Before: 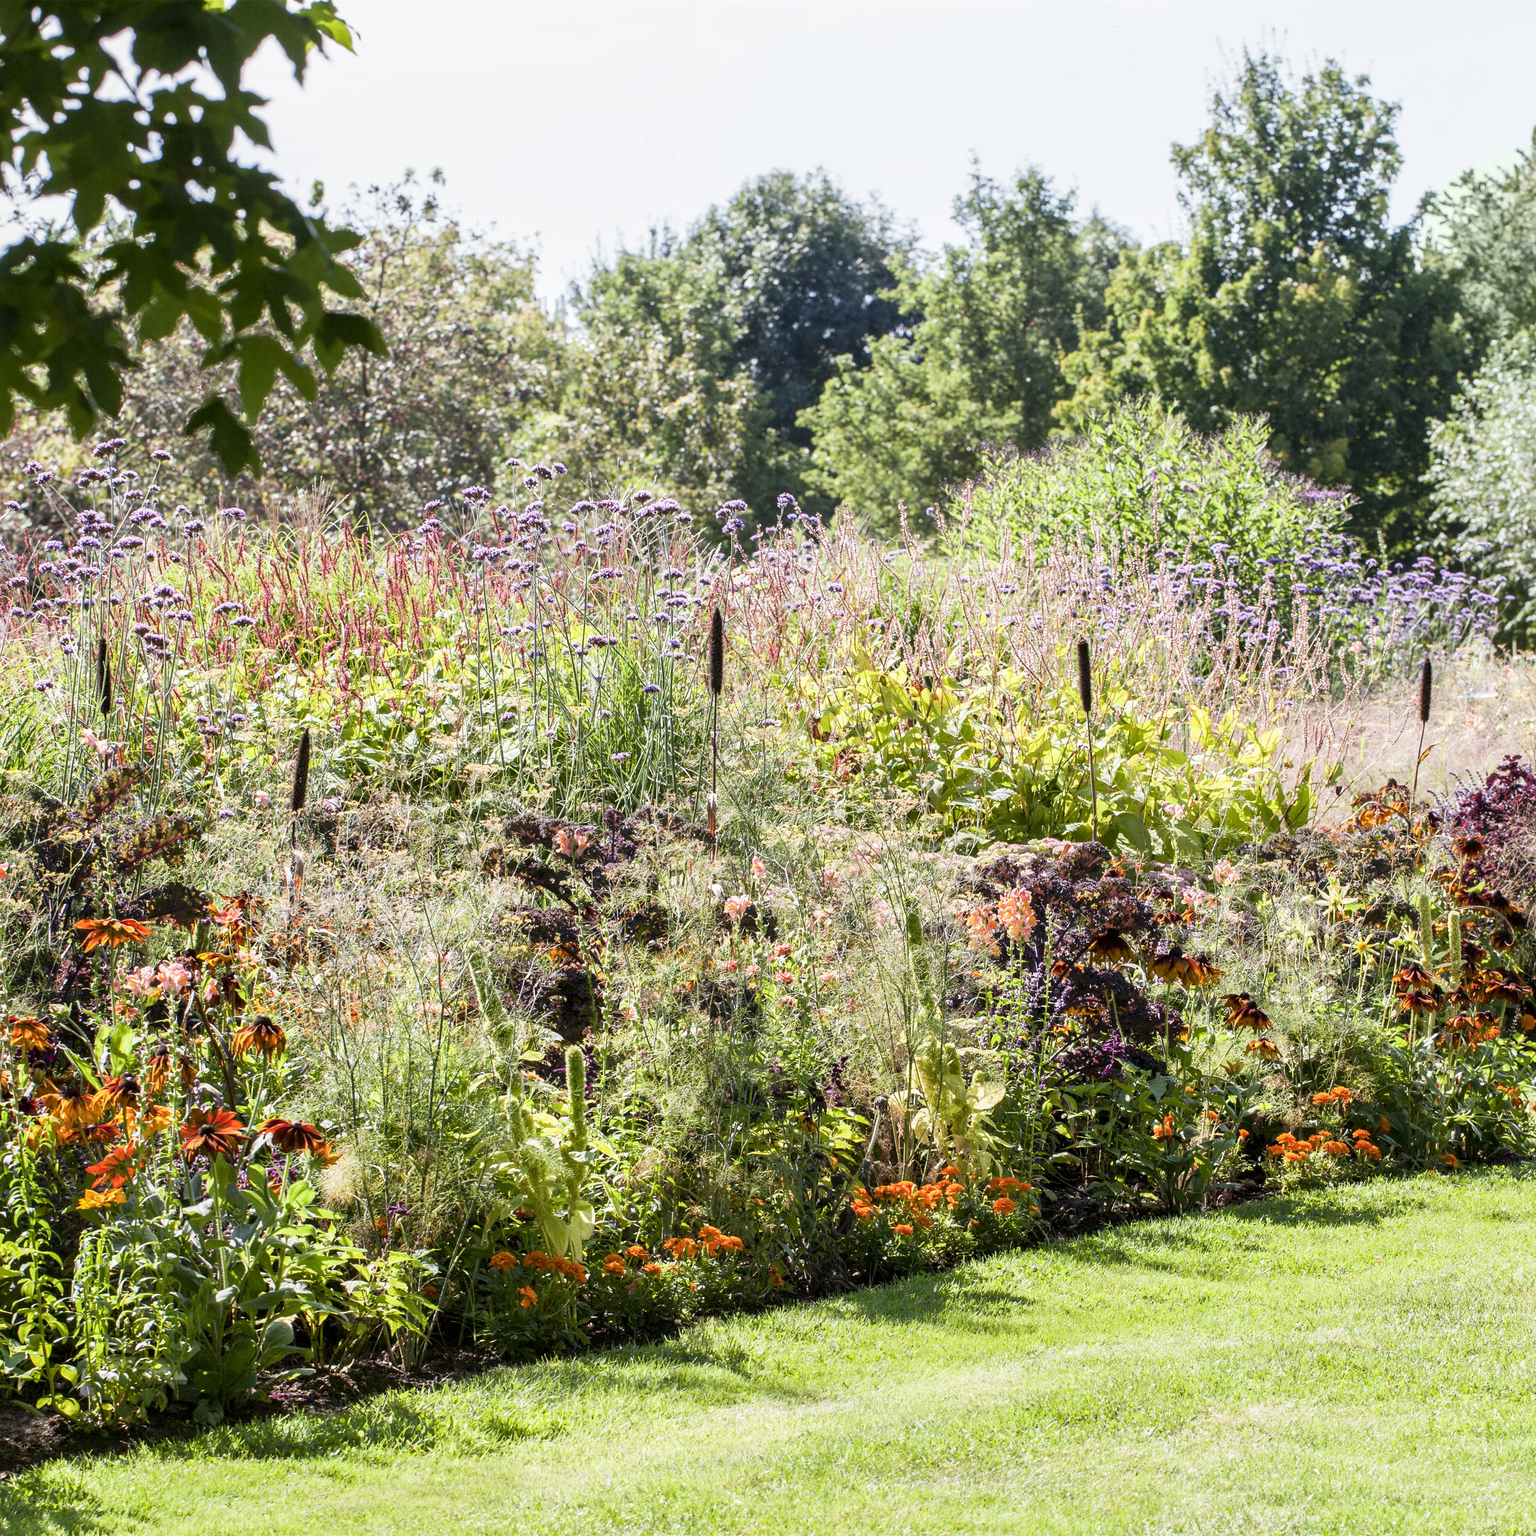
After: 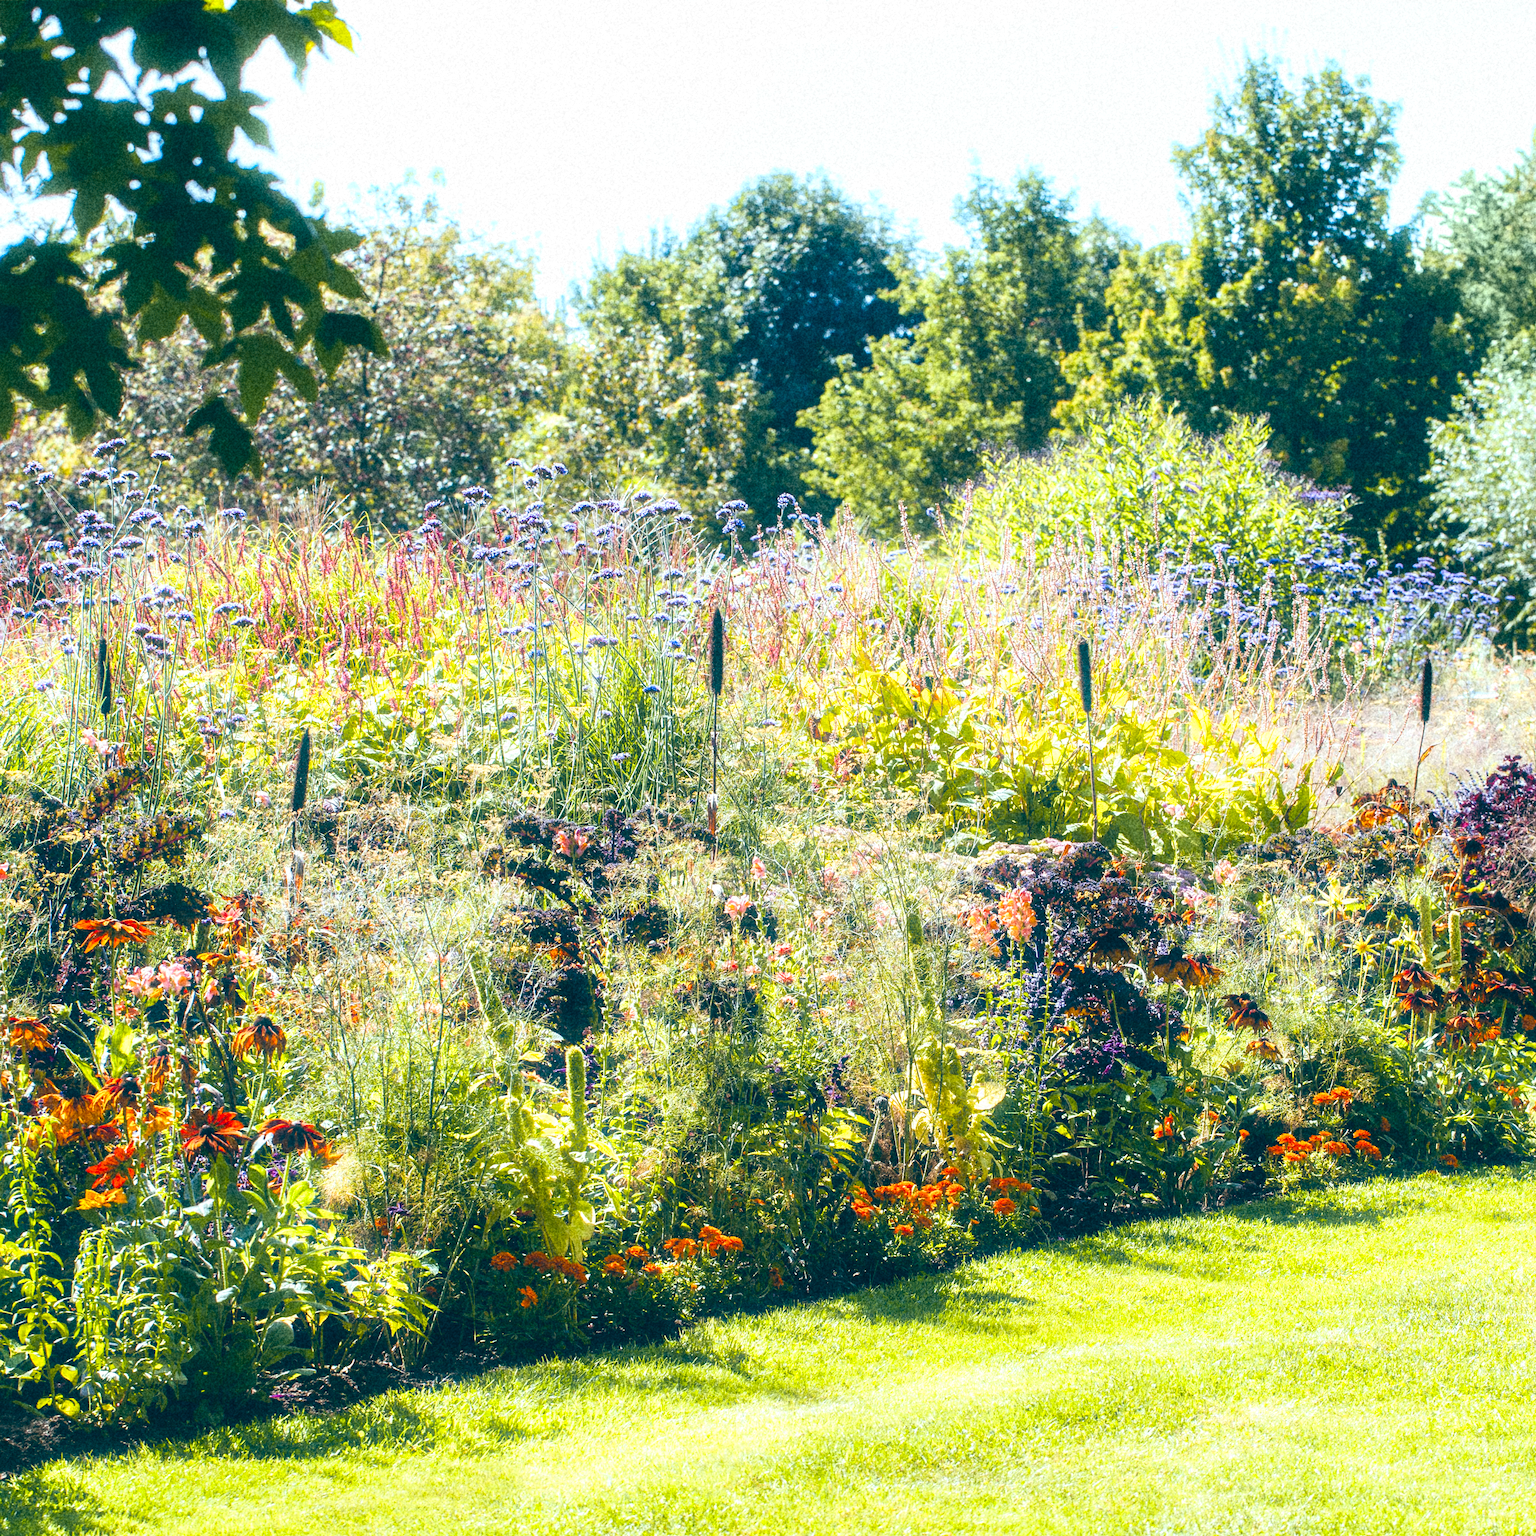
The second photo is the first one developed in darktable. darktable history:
velvia: strength 32%, mid-tones bias 0.2
vibrance: vibrance 15%
channel mixer: red [0, 0, 0, 0.91, 0, 0, 0], green [0, 0, 0, 0.208, 1, 0, 0], blue [0, 0, 0, -0.192, 0, 1, 0]
color balance: lift [1.016, 0.983, 1, 1.017], gamma [0.958, 1, 1, 1], gain [0.981, 1.007, 0.993, 1.002], input saturation 118.26%, contrast 13.43%, contrast fulcrum 21.62%, output saturation 82.76%
grain: coarseness 14.49 ISO, strength 48.04%, mid-tones bias 35%
bloom: size 9%, threshold 100%, strength 7%
